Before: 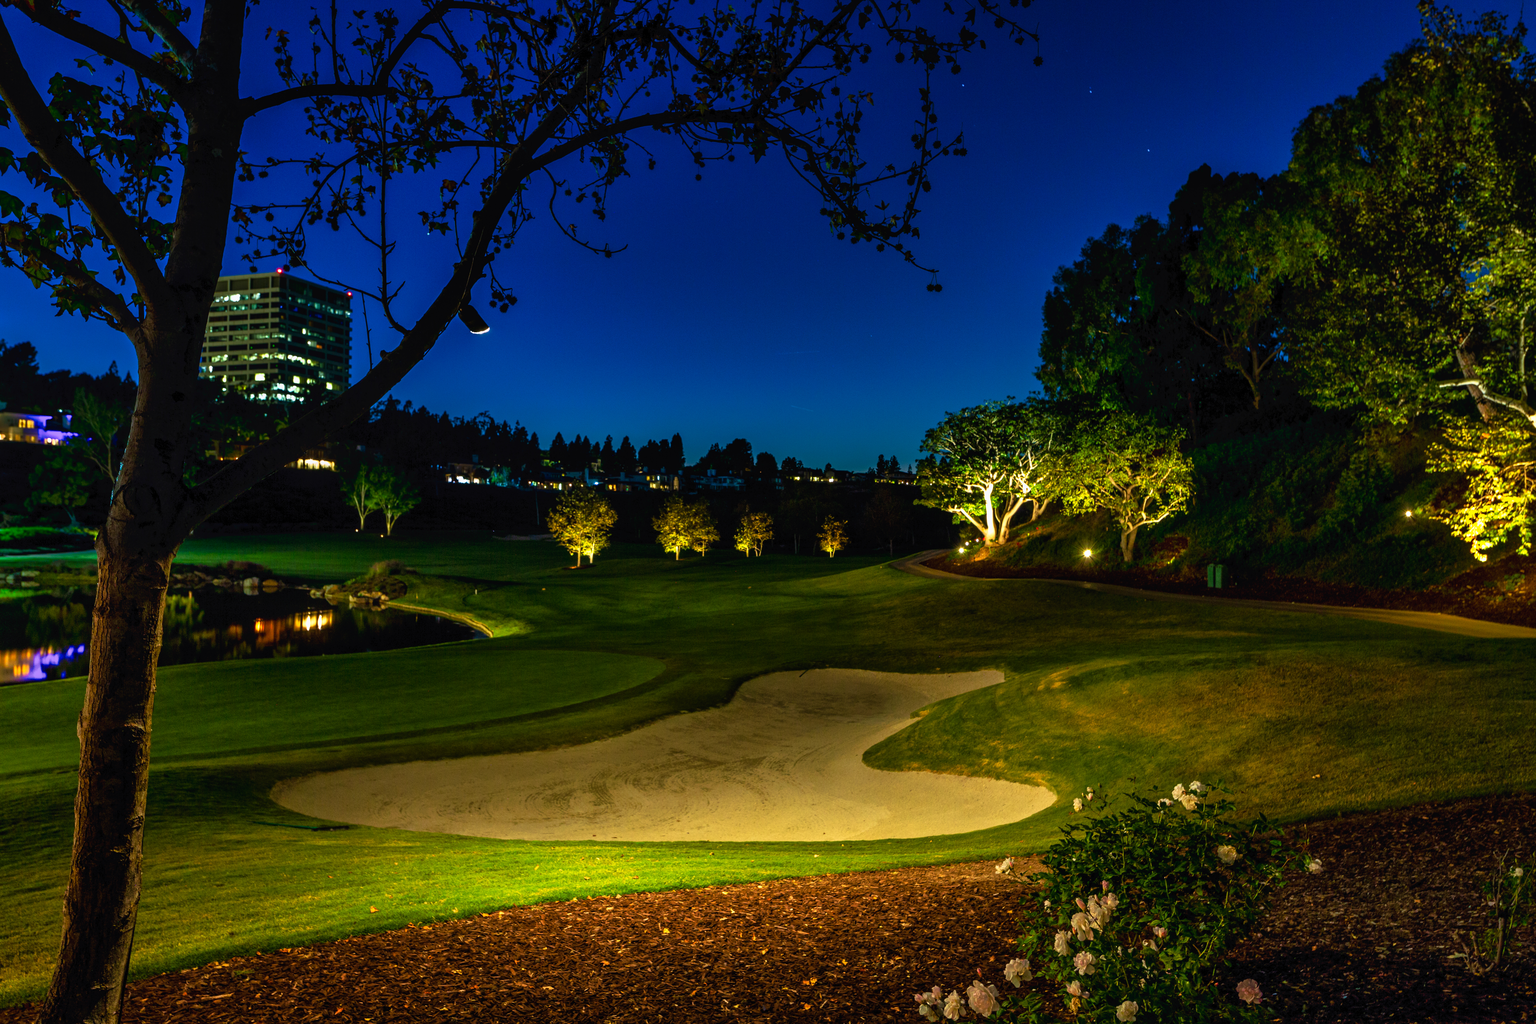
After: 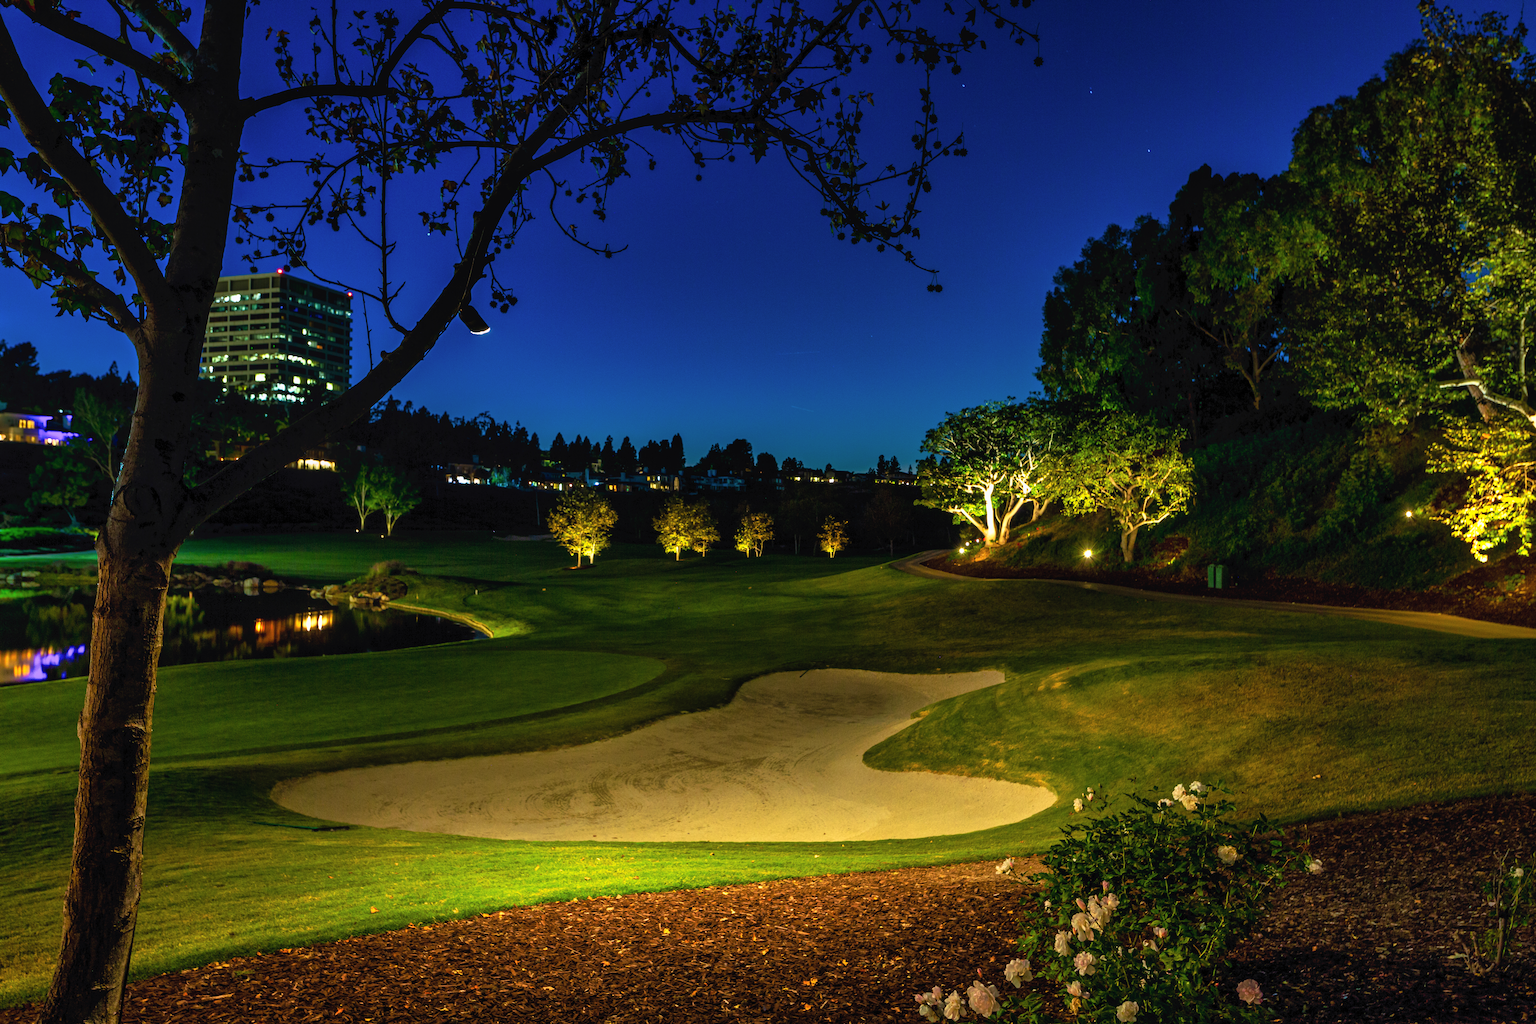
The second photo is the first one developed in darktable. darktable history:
contrast brightness saturation: contrast 0.05, brightness 0.062, saturation 0.01
